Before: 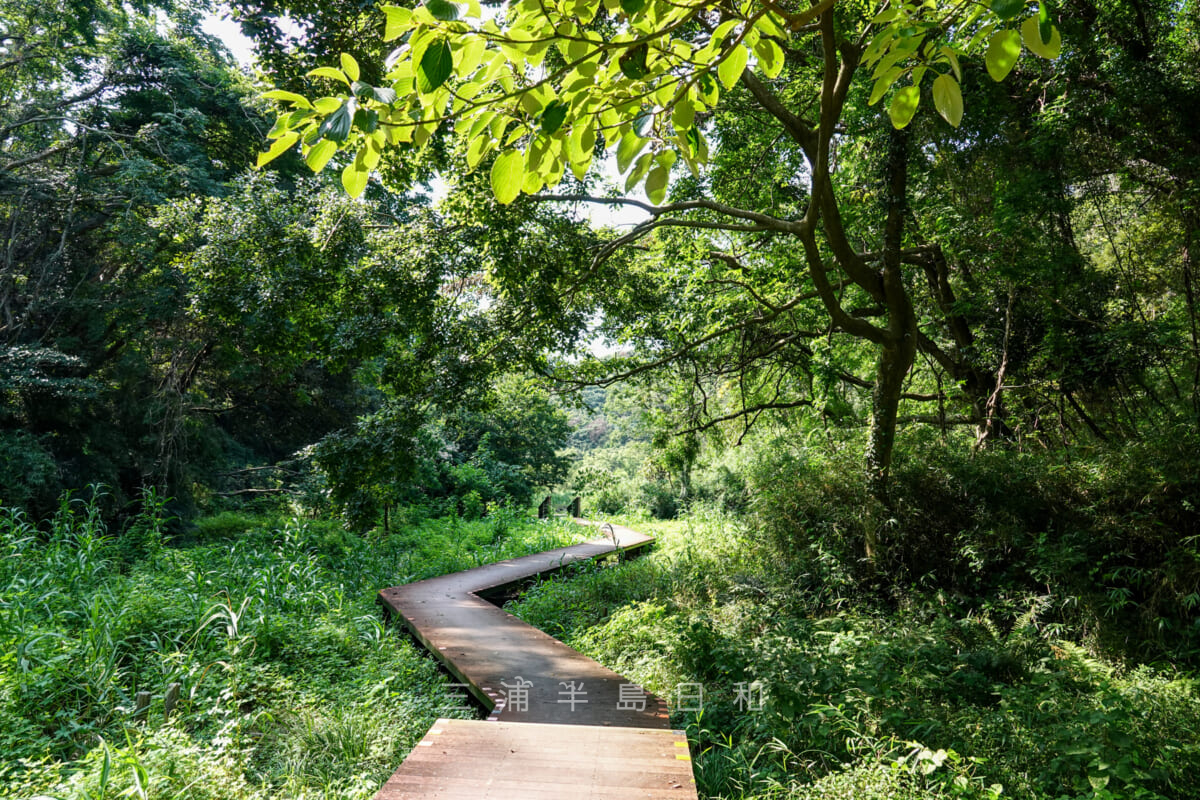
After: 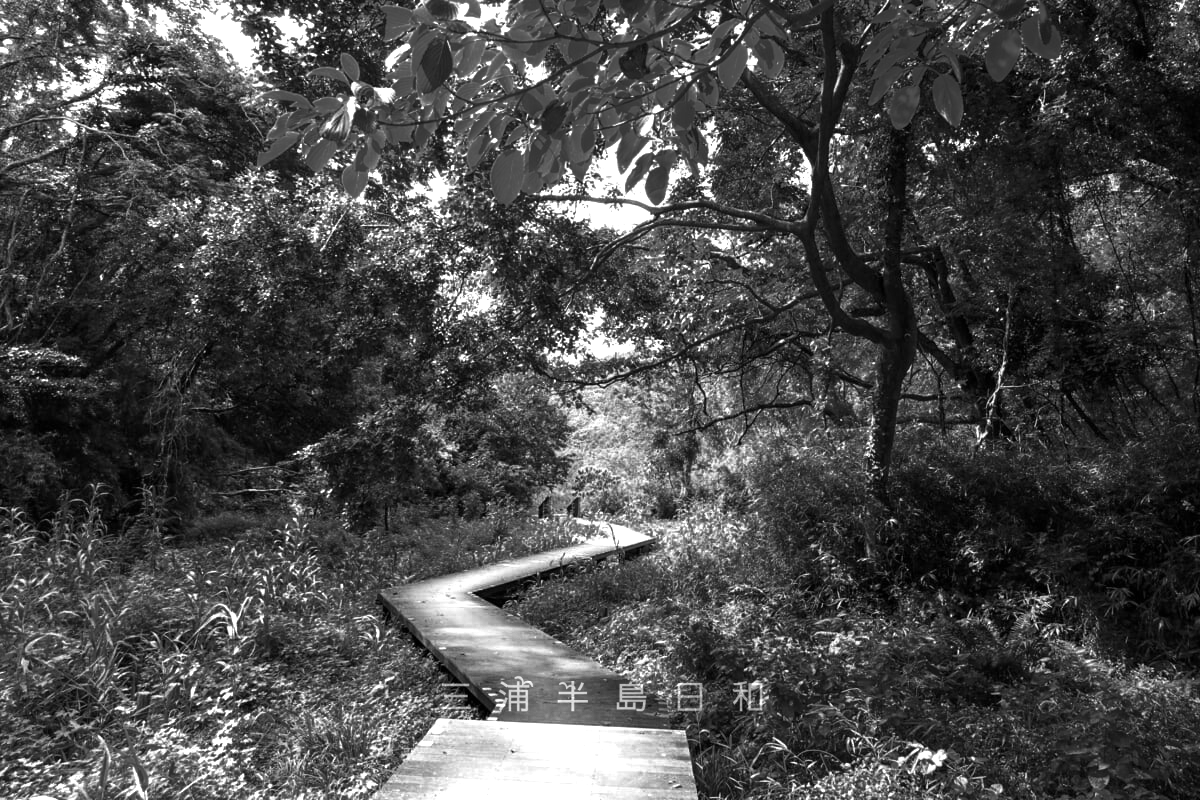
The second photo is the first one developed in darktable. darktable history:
color zones: curves: ch0 [(0.287, 0.048) (0.493, 0.484) (0.737, 0.816)]; ch1 [(0, 0) (0.143, 0) (0.286, 0) (0.429, 0) (0.571, 0) (0.714, 0) (0.857, 0)]
color correction: highlights a* -9.35, highlights b* -23.15
